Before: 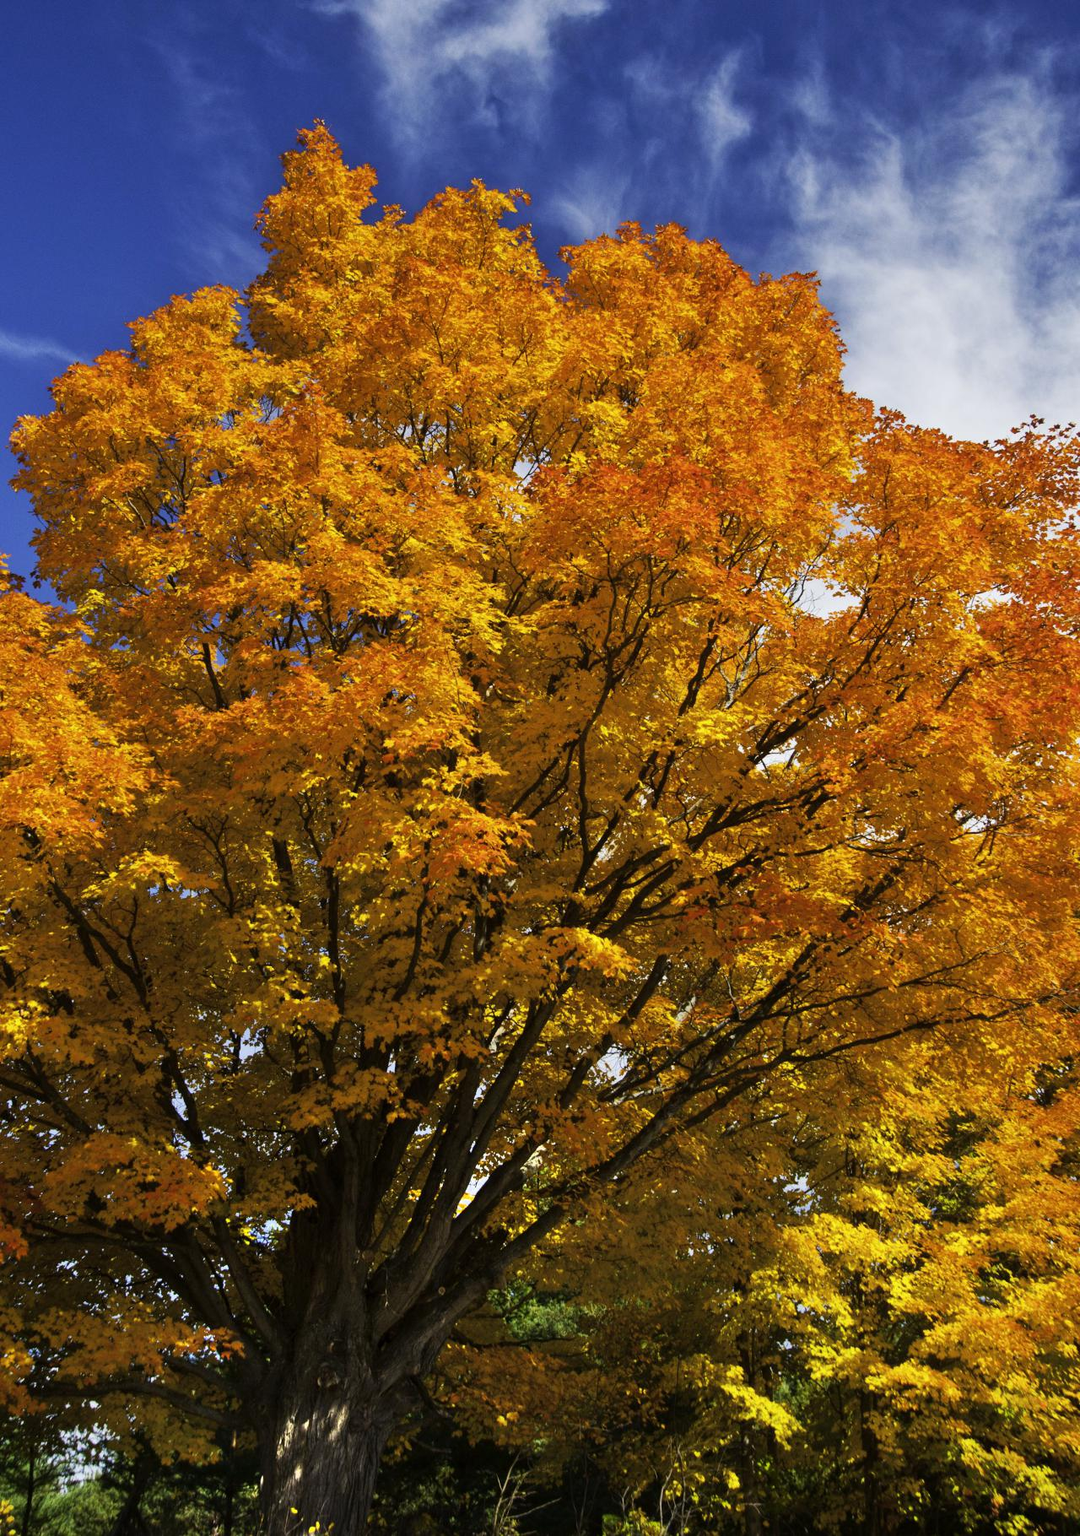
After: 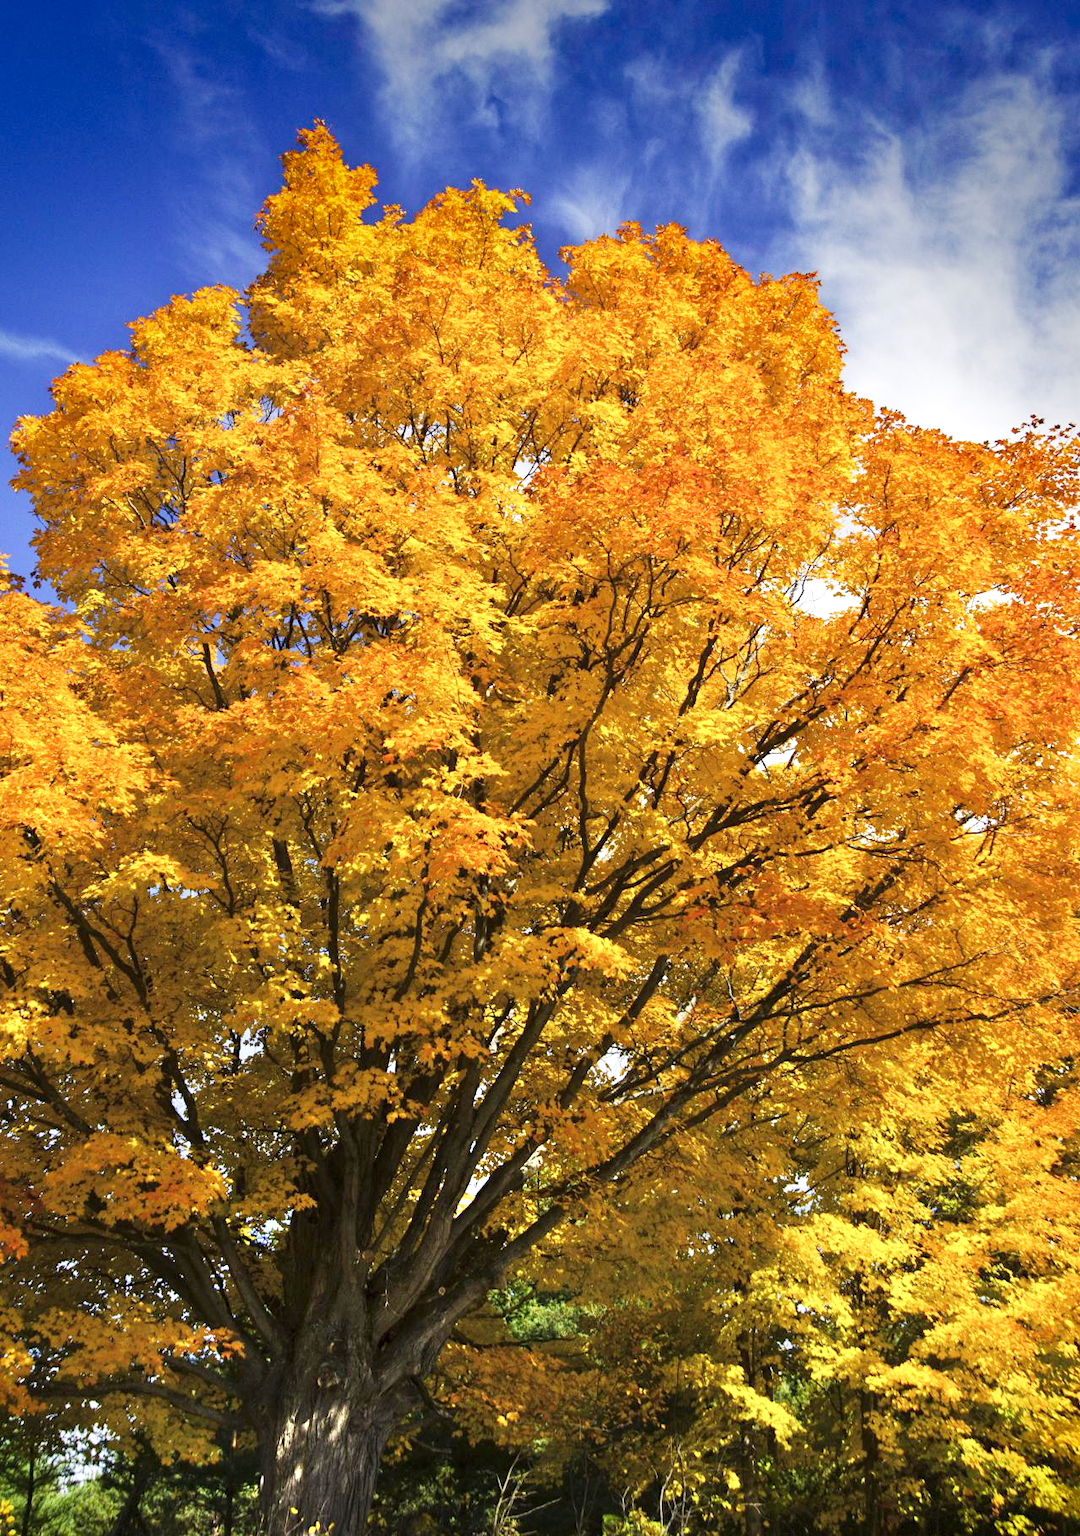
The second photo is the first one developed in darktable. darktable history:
local contrast: mode bilateral grid, contrast 16, coarseness 36, detail 105%, midtone range 0.2
vignetting: saturation 0.372, center (-0.03, 0.242), dithering 8-bit output, unbound false
base curve: curves: ch0 [(0, 0) (0.204, 0.334) (0.55, 0.733) (1, 1)], fusion 1, preserve colors none
tone equalizer: edges refinement/feathering 500, mask exposure compensation -1.57 EV, preserve details no
